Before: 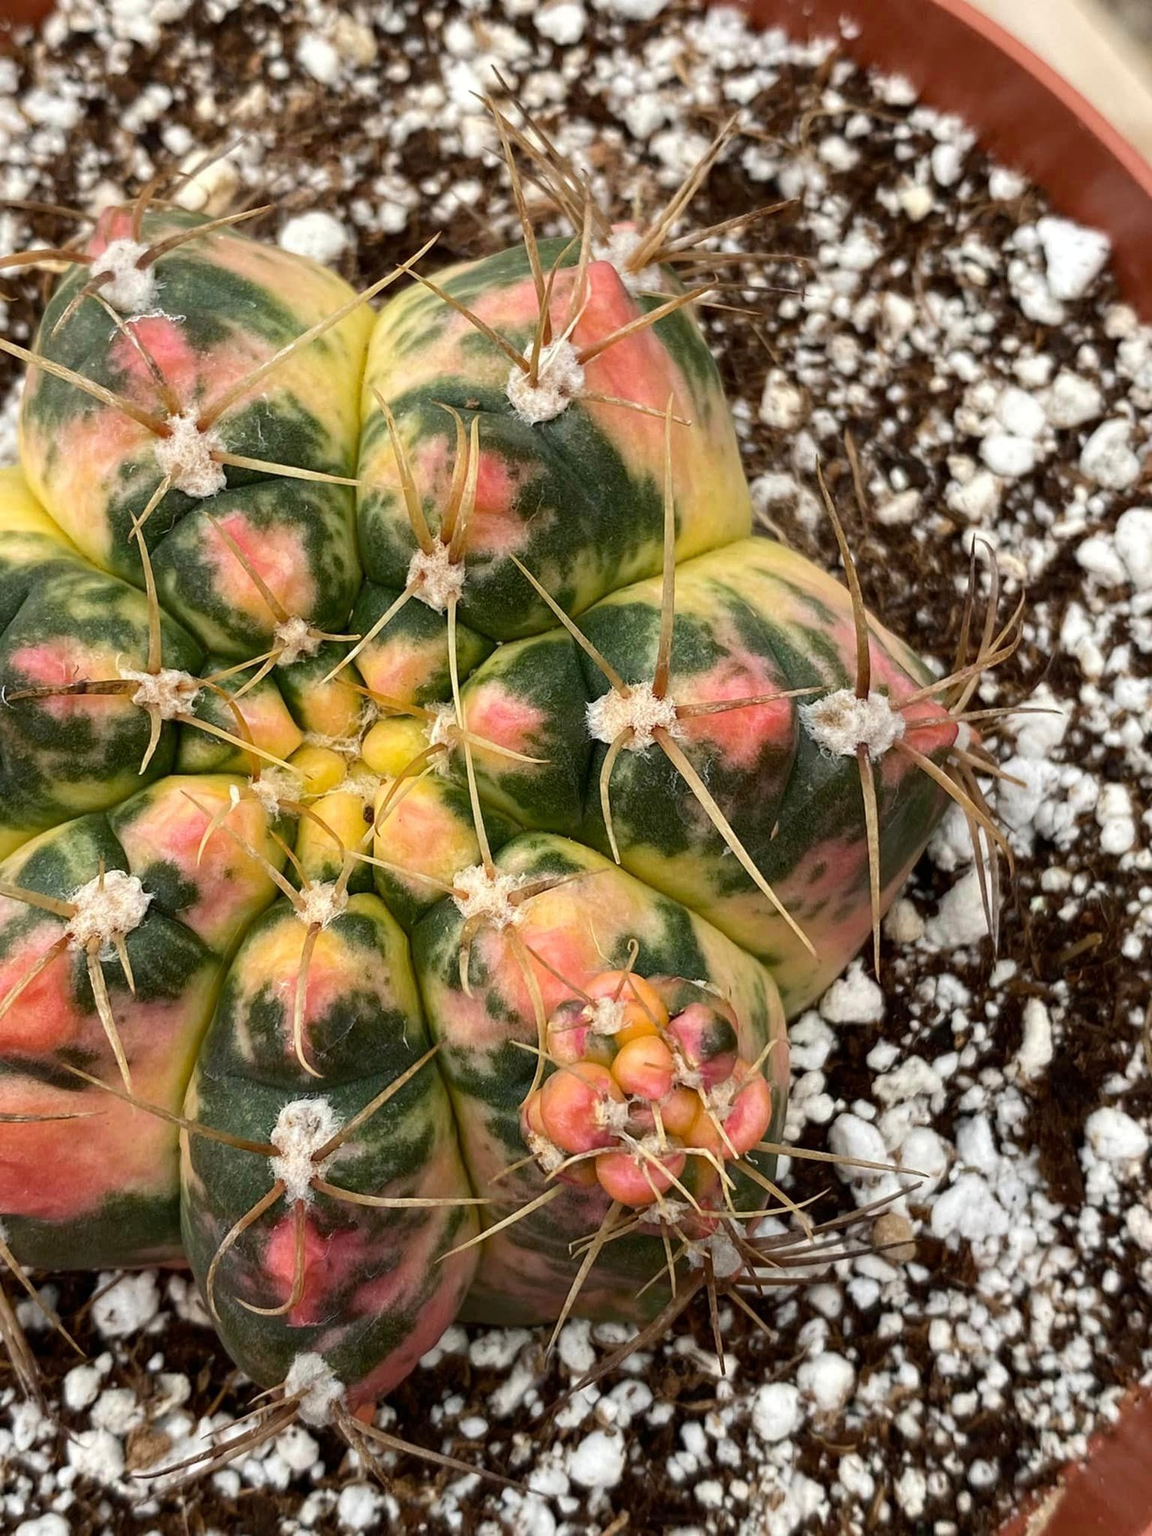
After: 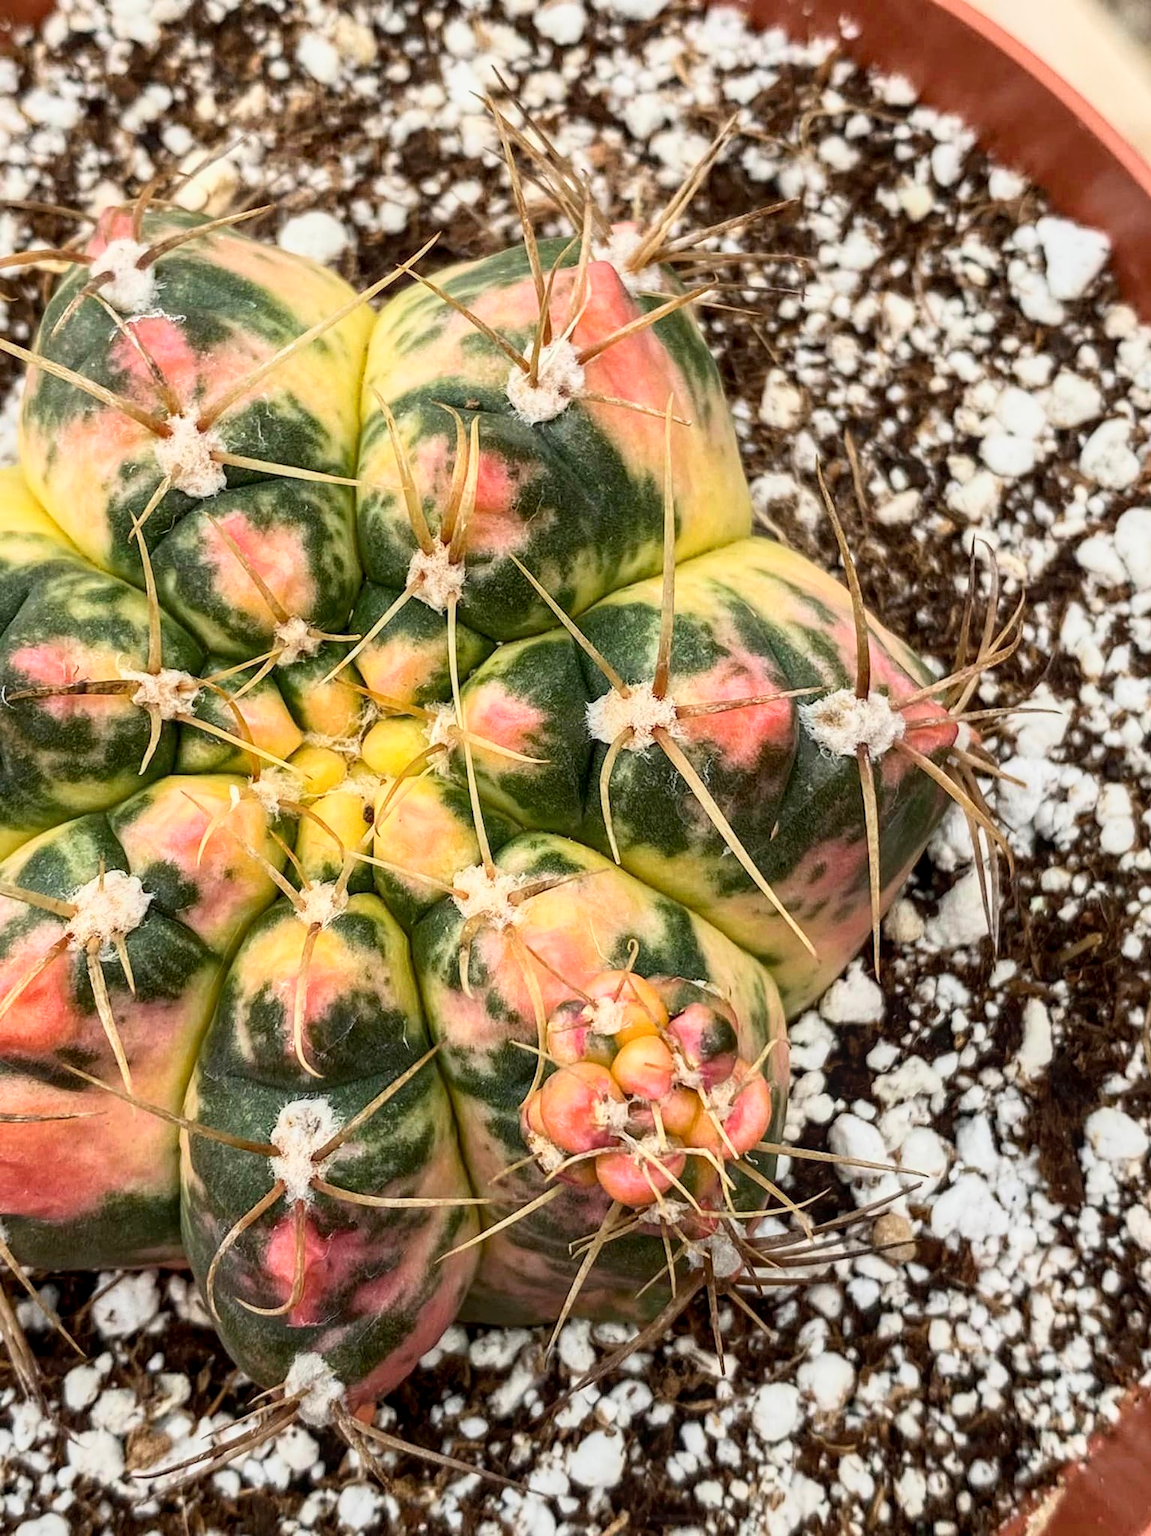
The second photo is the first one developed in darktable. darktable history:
base curve: curves: ch0 [(0, 0) (0.088, 0.125) (0.176, 0.251) (0.354, 0.501) (0.613, 0.749) (1, 0.877)]
local contrast: detail 130%
